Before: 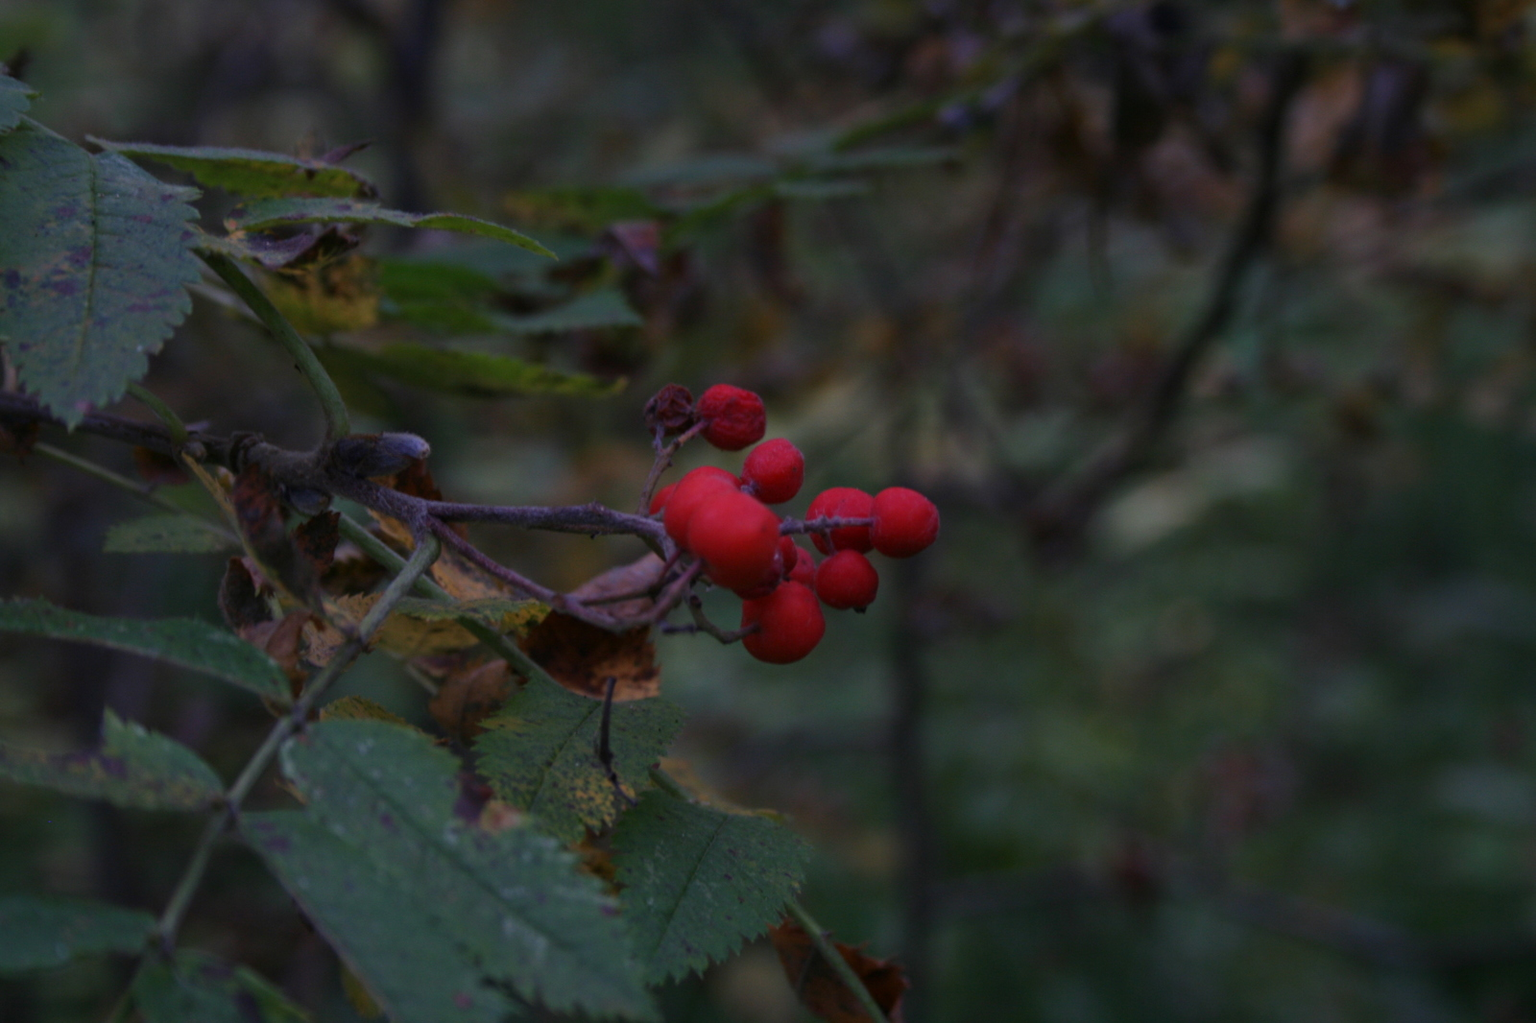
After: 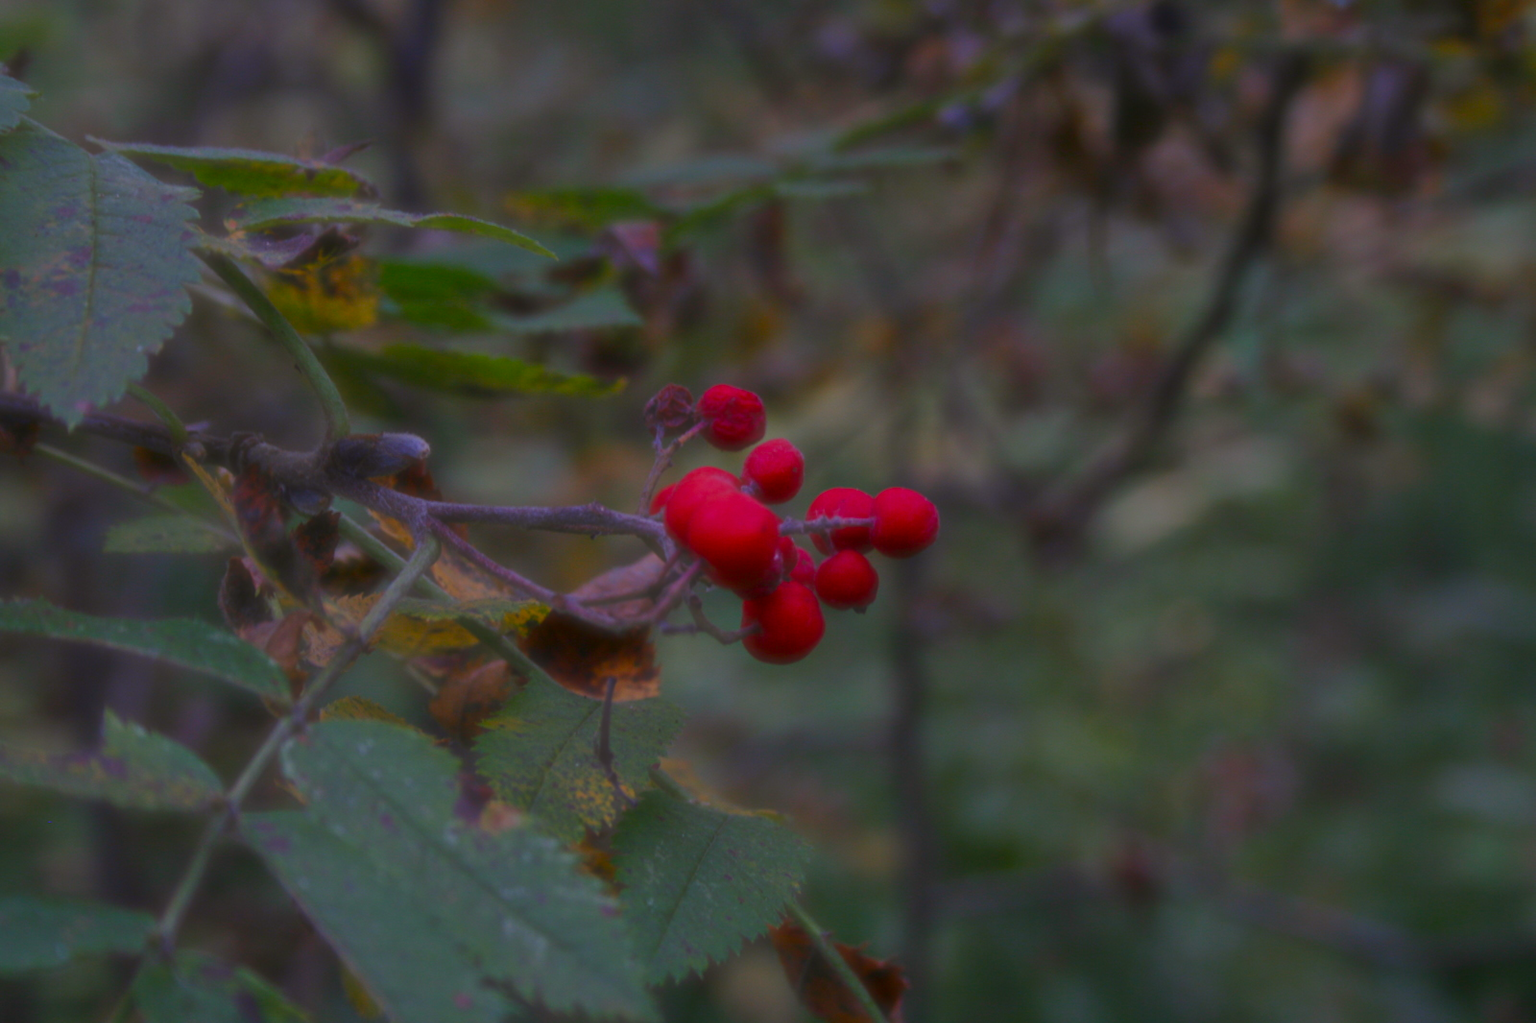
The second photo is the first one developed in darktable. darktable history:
haze removal: strength -0.9, distance 0.225, compatibility mode true, adaptive false
color balance rgb: linear chroma grading › shadows -2.2%, linear chroma grading › highlights -15%, linear chroma grading › global chroma -10%, linear chroma grading › mid-tones -10%, perceptual saturation grading › global saturation 45%, perceptual saturation grading › highlights -50%, perceptual saturation grading › shadows 30%, perceptual brilliance grading › global brilliance 18%, global vibrance 45%
